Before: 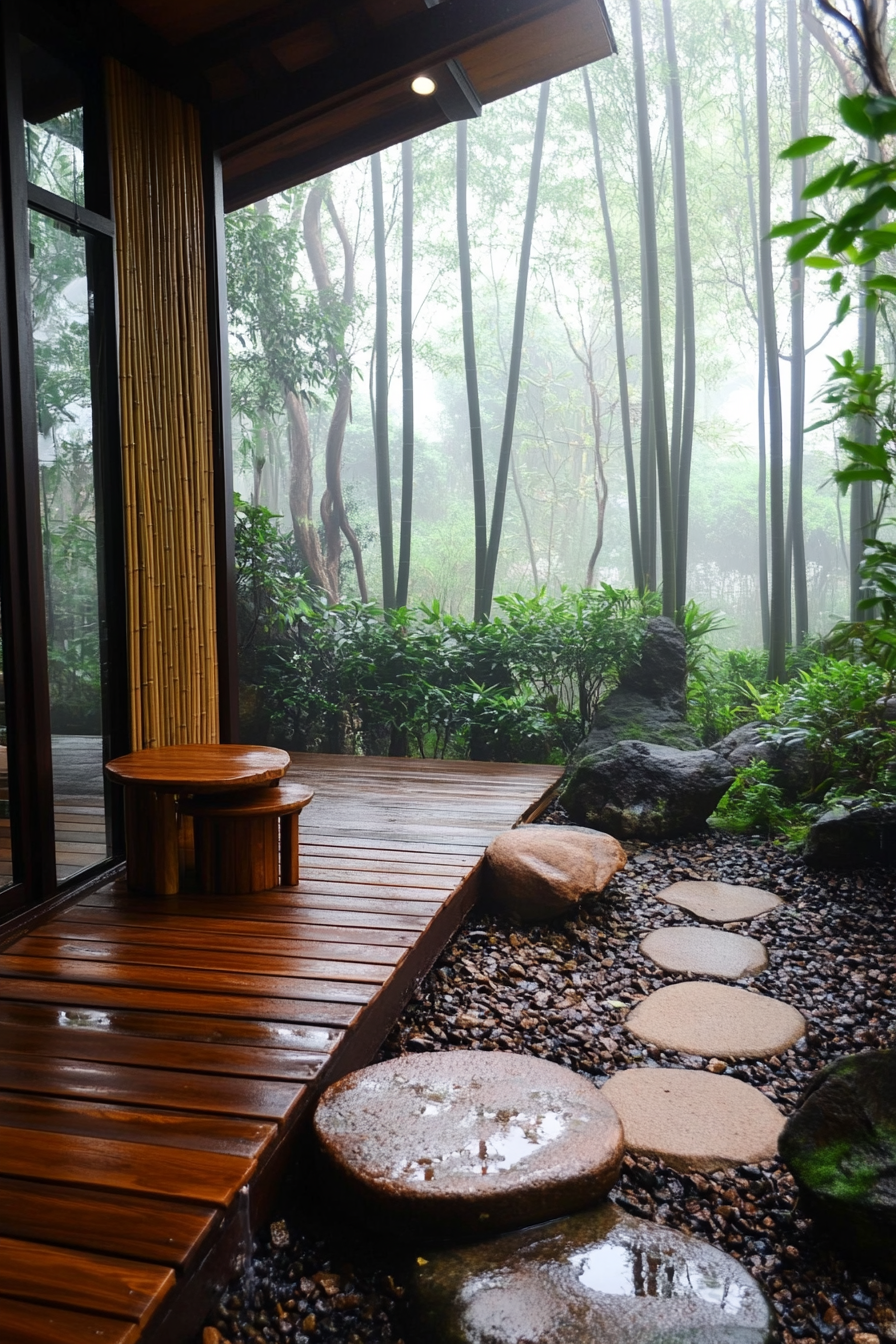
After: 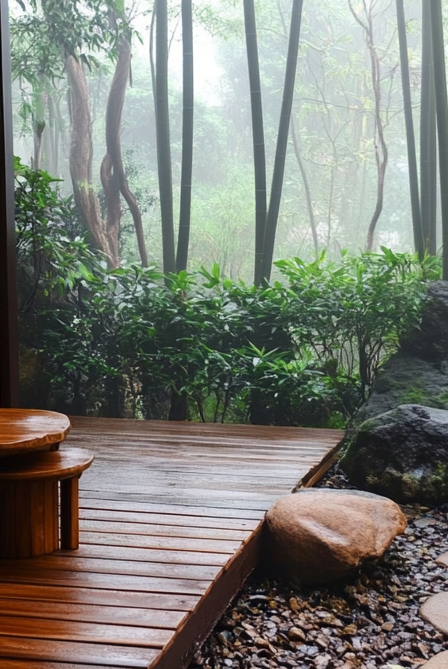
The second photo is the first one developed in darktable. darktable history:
crop: left 24.653%, top 25.039%, right 25.327%, bottom 25.164%
